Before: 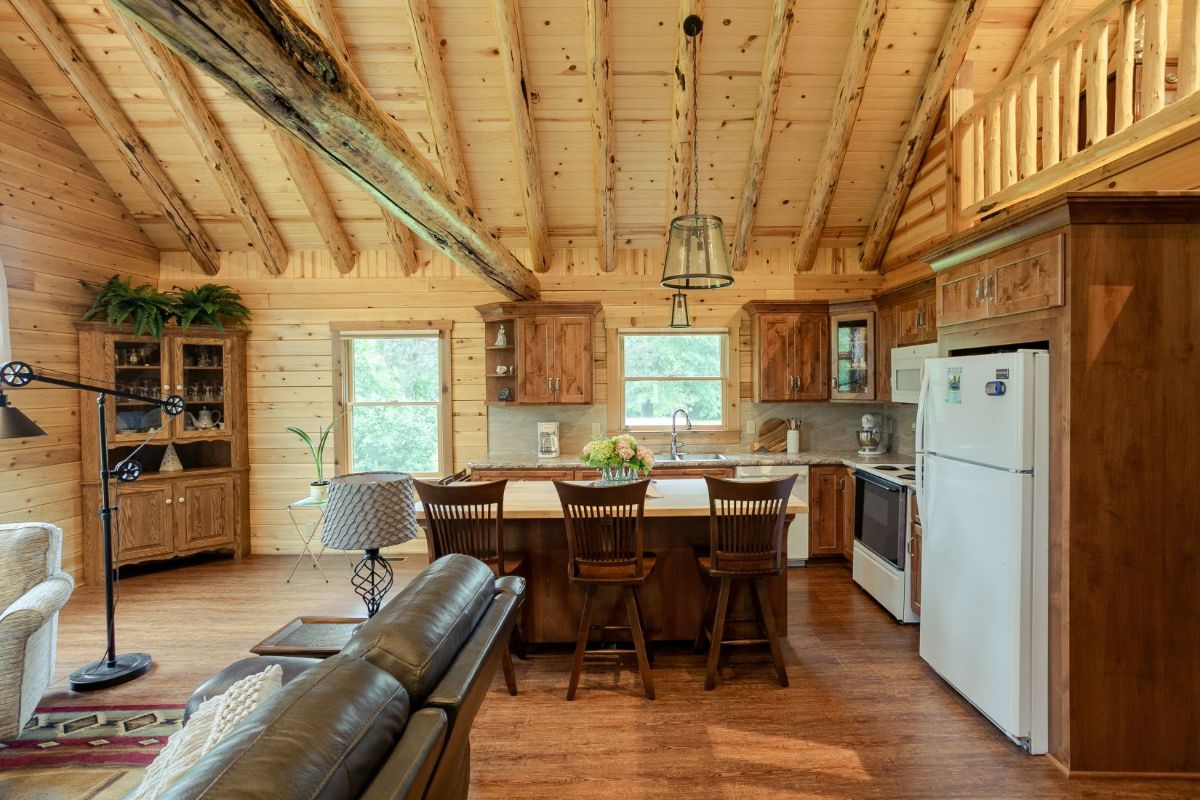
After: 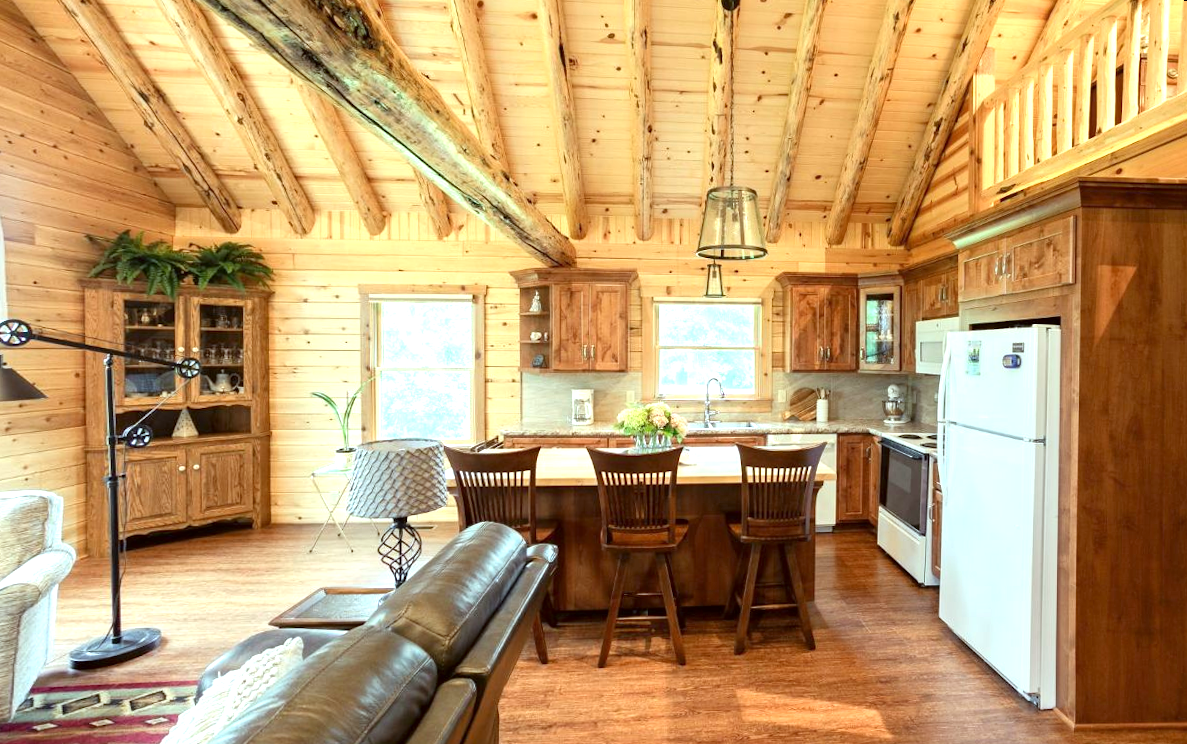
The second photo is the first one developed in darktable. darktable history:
exposure: black level correction 0, exposure 1 EV, compensate exposure bias true, compensate highlight preservation false
color correction: highlights a* -4.98, highlights b* -3.76, shadows a* 3.83, shadows b* 4.08
rotate and perspective: rotation 0.679°, lens shift (horizontal) 0.136, crop left 0.009, crop right 0.991, crop top 0.078, crop bottom 0.95
